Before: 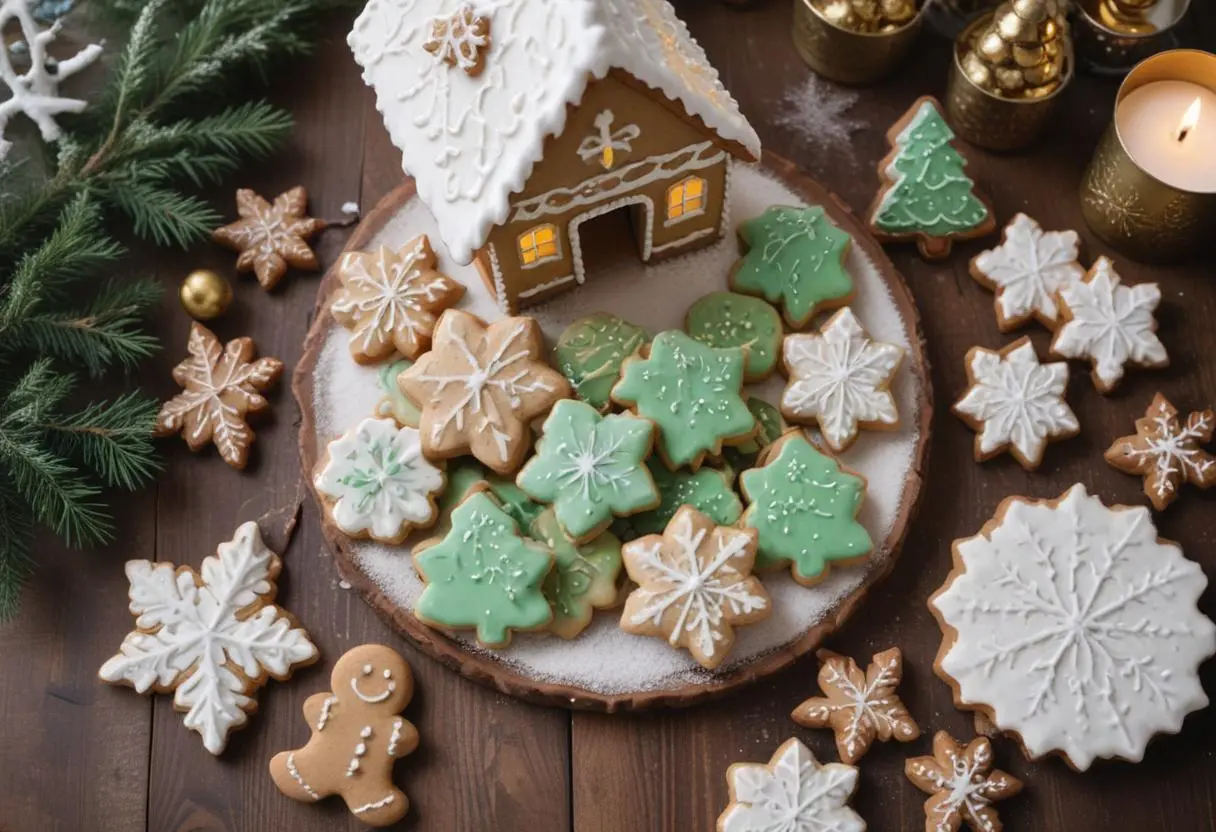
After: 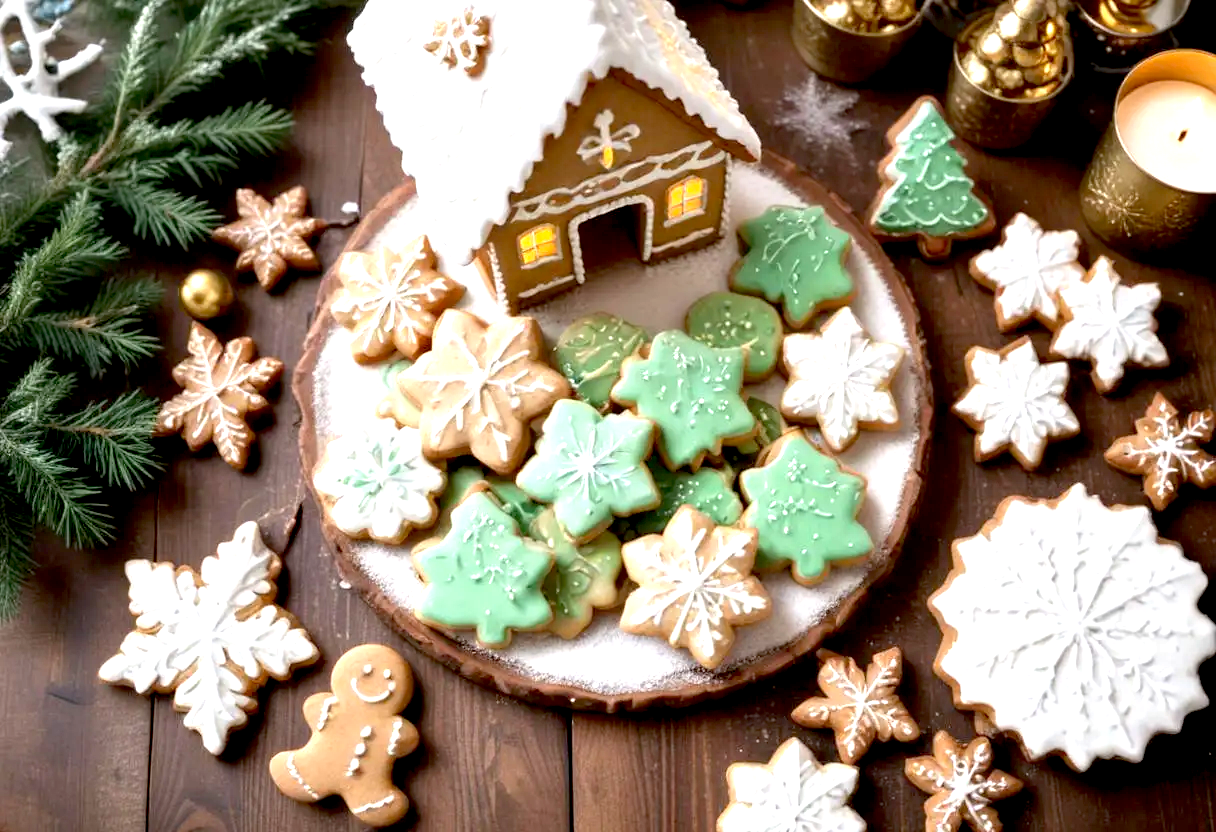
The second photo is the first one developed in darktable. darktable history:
contrast equalizer: octaves 7, y [[0.515 ×6], [0.507 ×6], [0.425 ×6], [0 ×6], [0 ×6]]
exposure: black level correction 0.011, exposure 1.088 EV, compensate exposure bias true, compensate highlight preservation false
